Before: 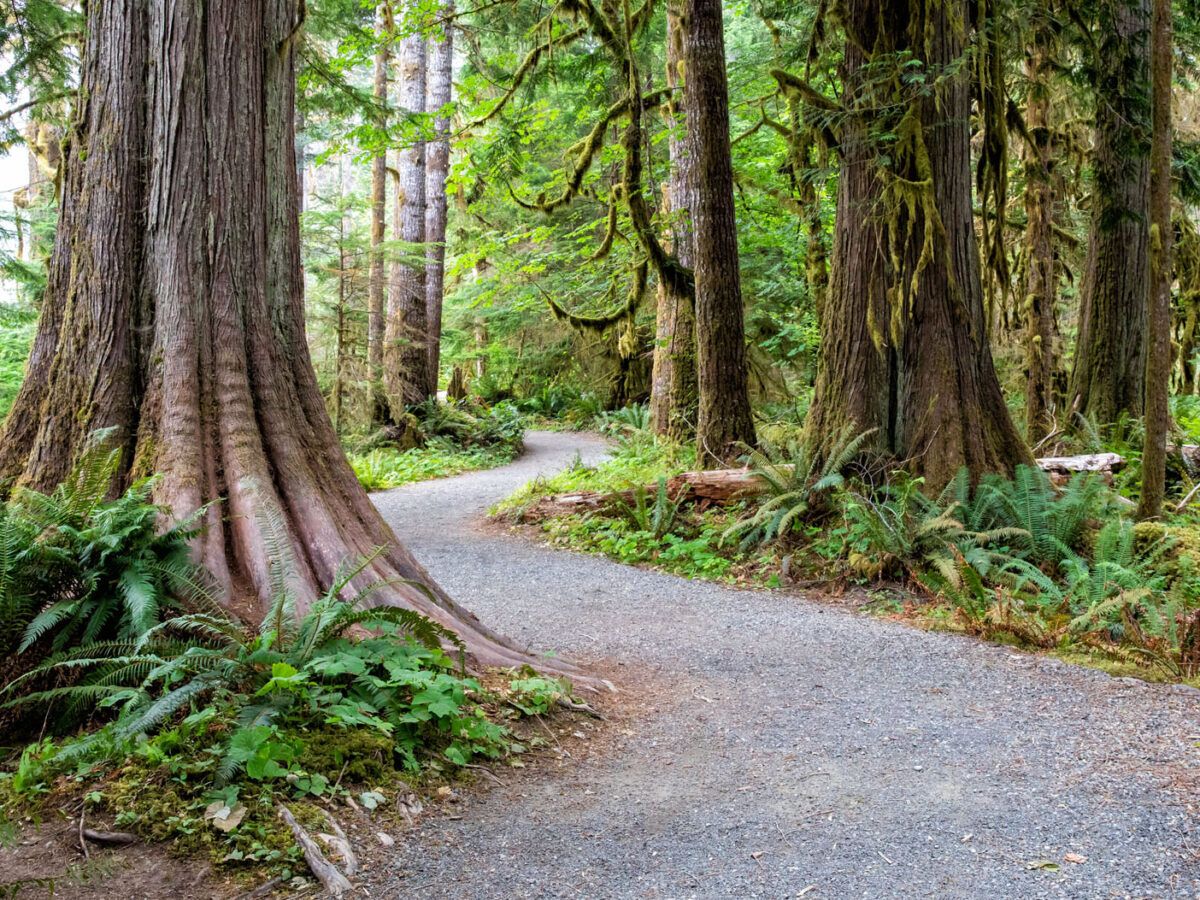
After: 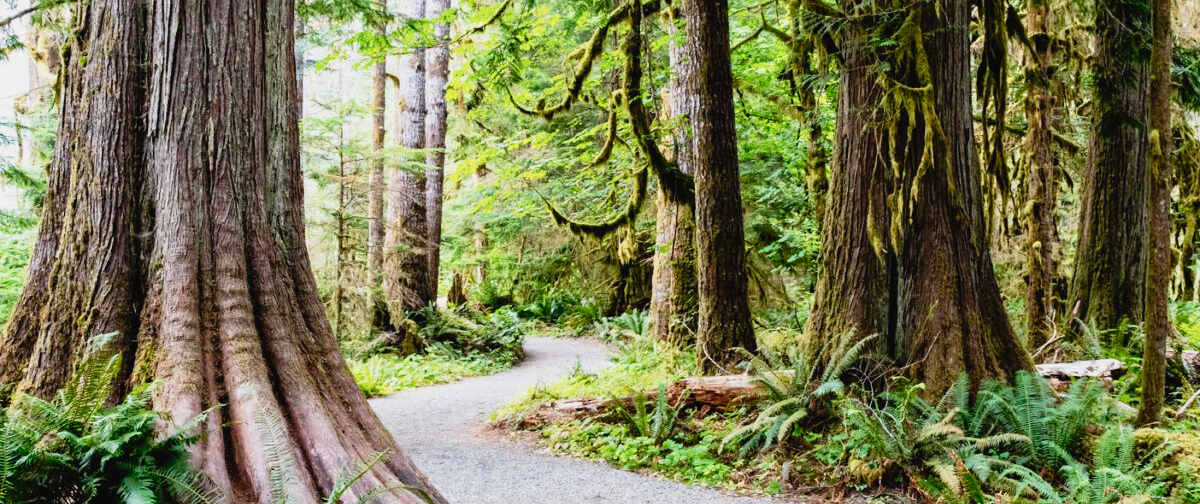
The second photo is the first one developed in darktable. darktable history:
tone curve: curves: ch0 [(0, 0.022) (0.114, 0.088) (0.282, 0.316) (0.446, 0.511) (0.613, 0.693) (0.786, 0.843) (0.999, 0.949)]; ch1 [(0, 0) (0.395, 0.343) (0.463, 0.427) (0.486, 0.474) (0.503, 0.5) (0.535, 0.522) (0.555, 0.546) (0.594, 0.614) (0.755, 0.793) (1, 1)]; ch2 [(0, 0) (0.369, 0.388) (0.449, 0.431) (0.501, 0.5) (0.528, 0.517) (0.561, 0.598) (0.697, 0.721) (1, 1)], preserve colors none
contrast brightness saturation: contrast 0.142
crop and rotate: top 10.51%, bottom 33.429%
